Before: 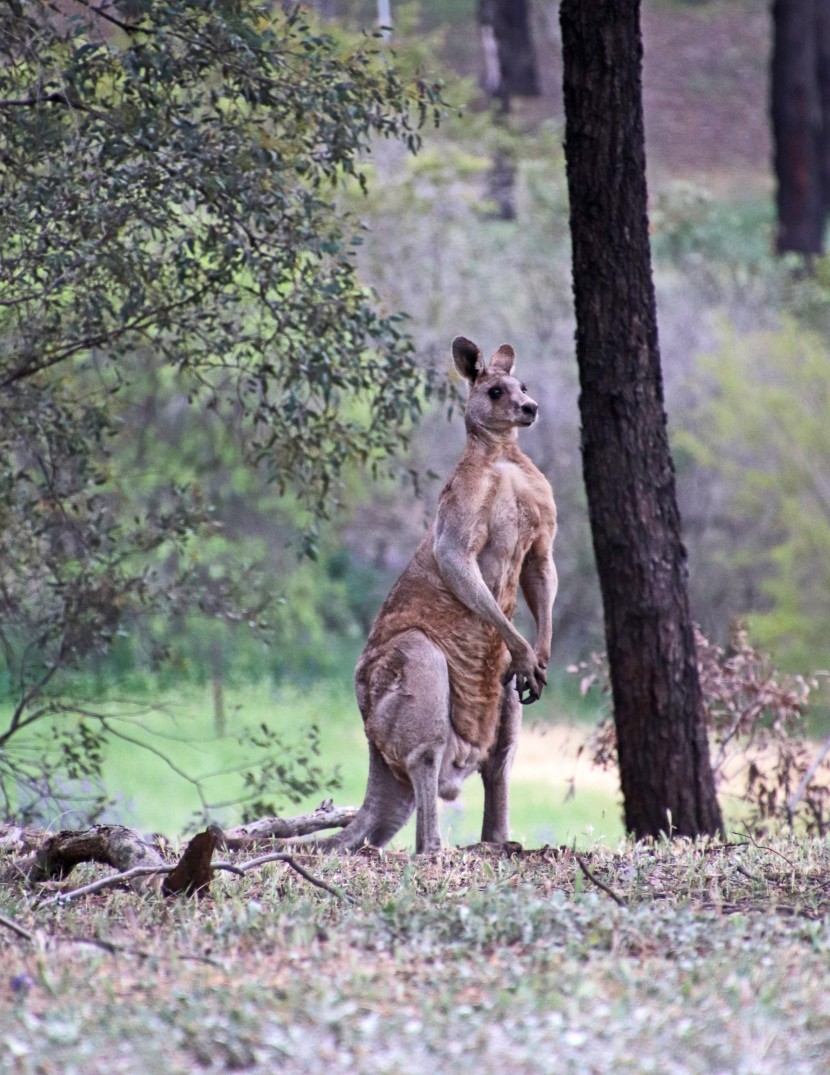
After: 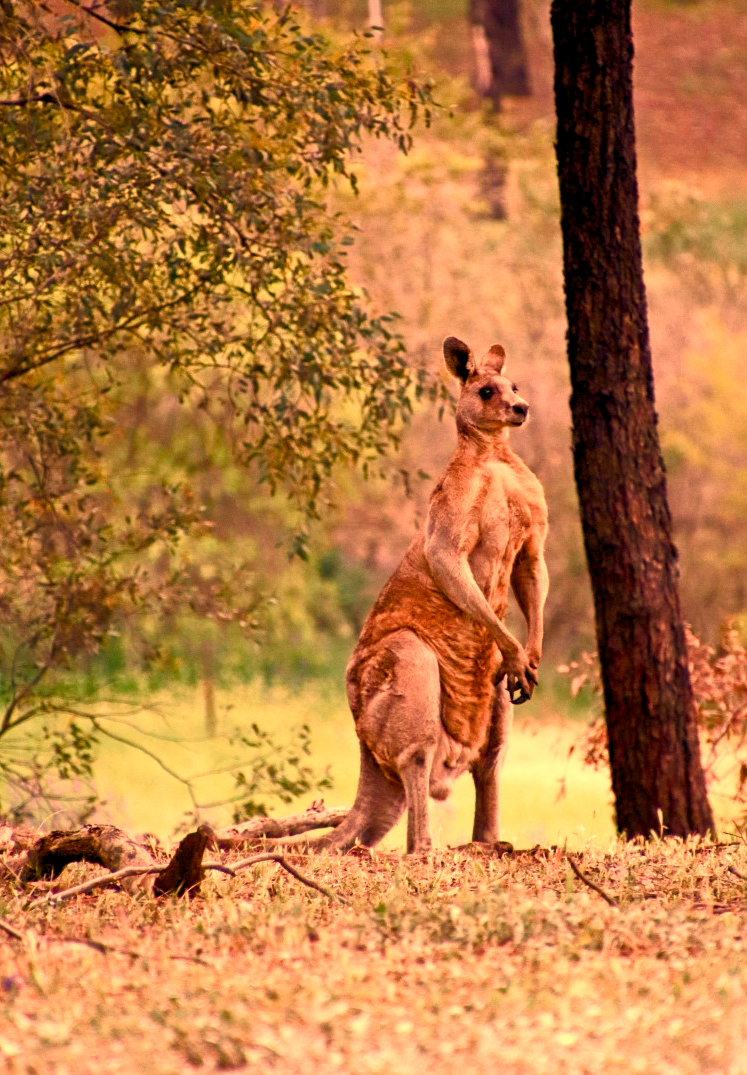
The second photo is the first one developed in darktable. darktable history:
white balance: red 1.467, blue 0.684
color balance rgb: shadows lift › chroma 1%, shadows lift › hue 240.84°, highlights gain › chroma 2%, highlights gain › hue 73.2°, global offset › luminance -0.5%, perceptual saturation grading › global saturation 20%, perceptual saturation grading › highlights -25%, perceptual saturation grading › shadows 50%, global vibrance 15%
crop and rotate: left 1.088%, right 8.807%
